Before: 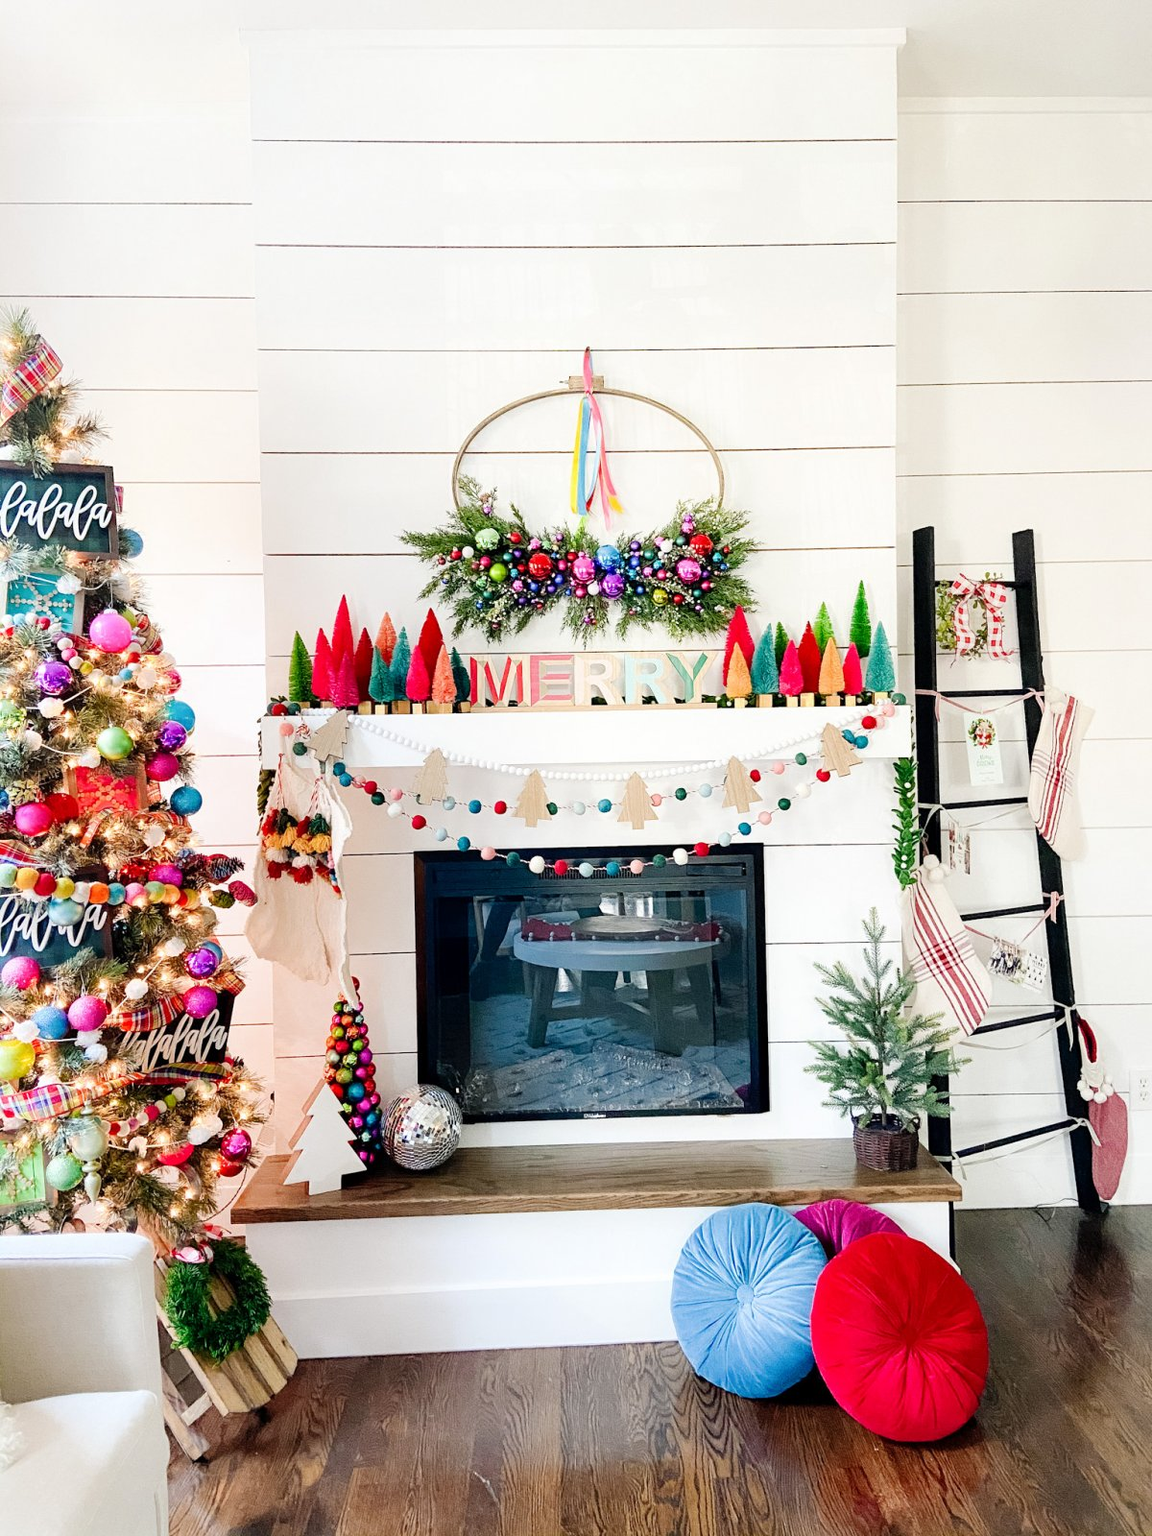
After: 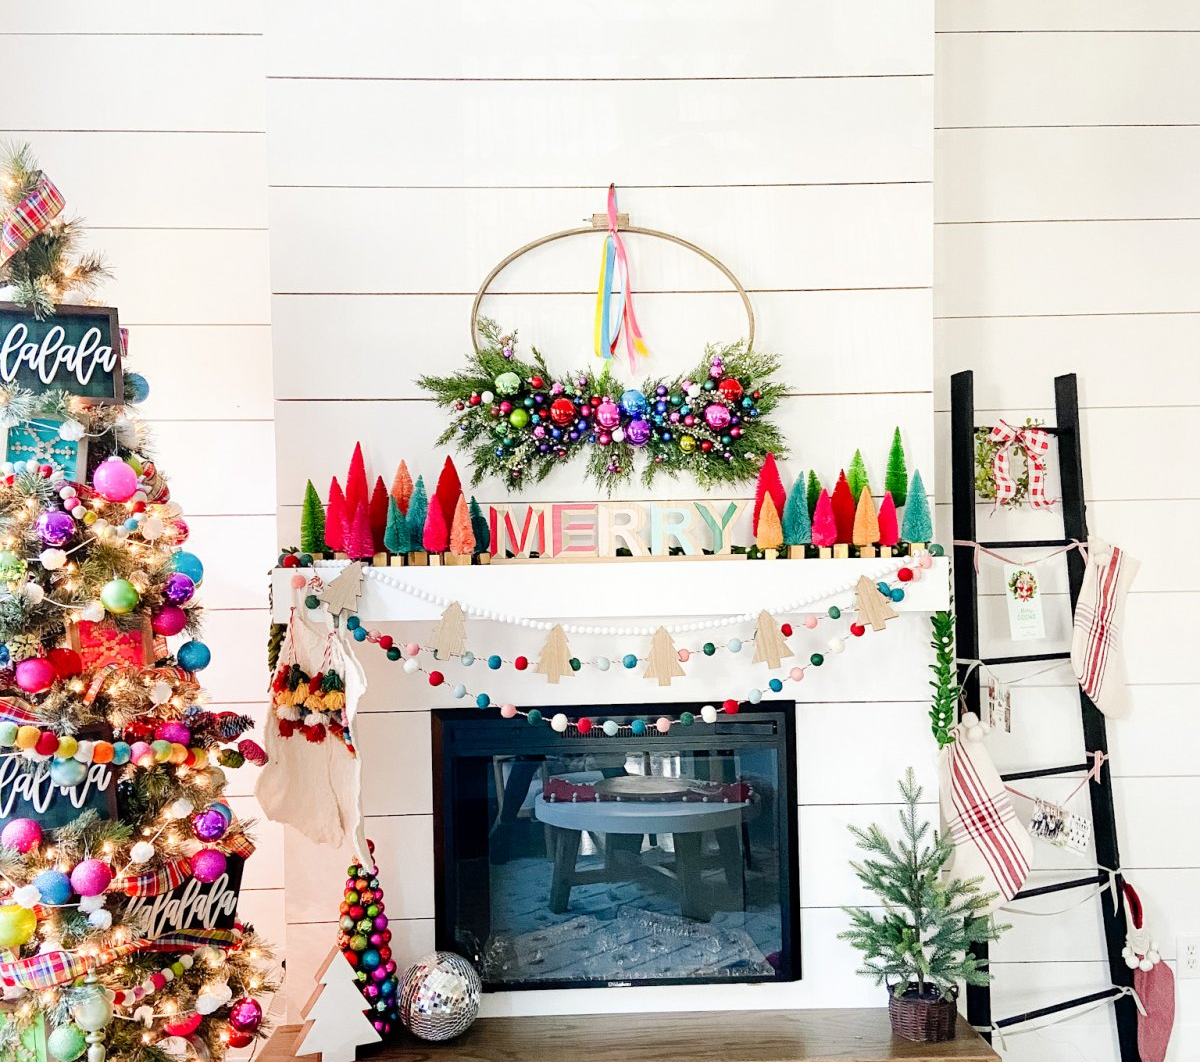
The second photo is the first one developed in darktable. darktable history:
crop: top 11.157%, bottom 22.411%
